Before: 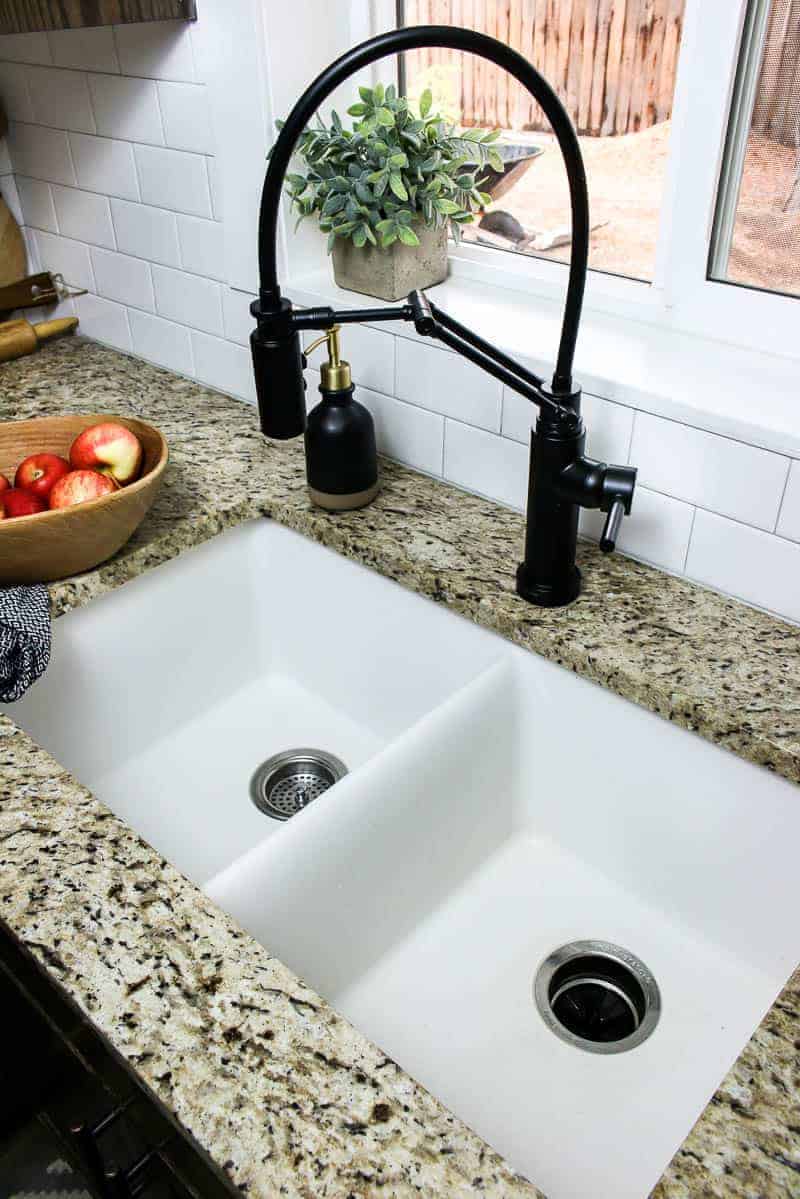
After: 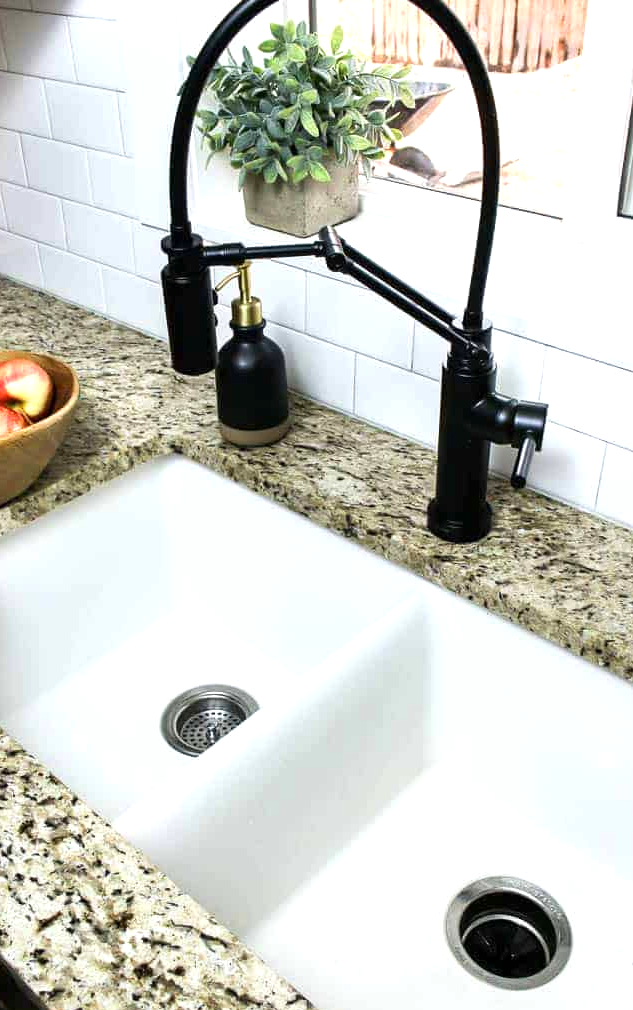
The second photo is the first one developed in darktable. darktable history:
crop: left 11.225%, top 5.381%, right 9.565%, bottom 10.314%
exposure: exposure 0.515 EV, compensate highlight preservation false
